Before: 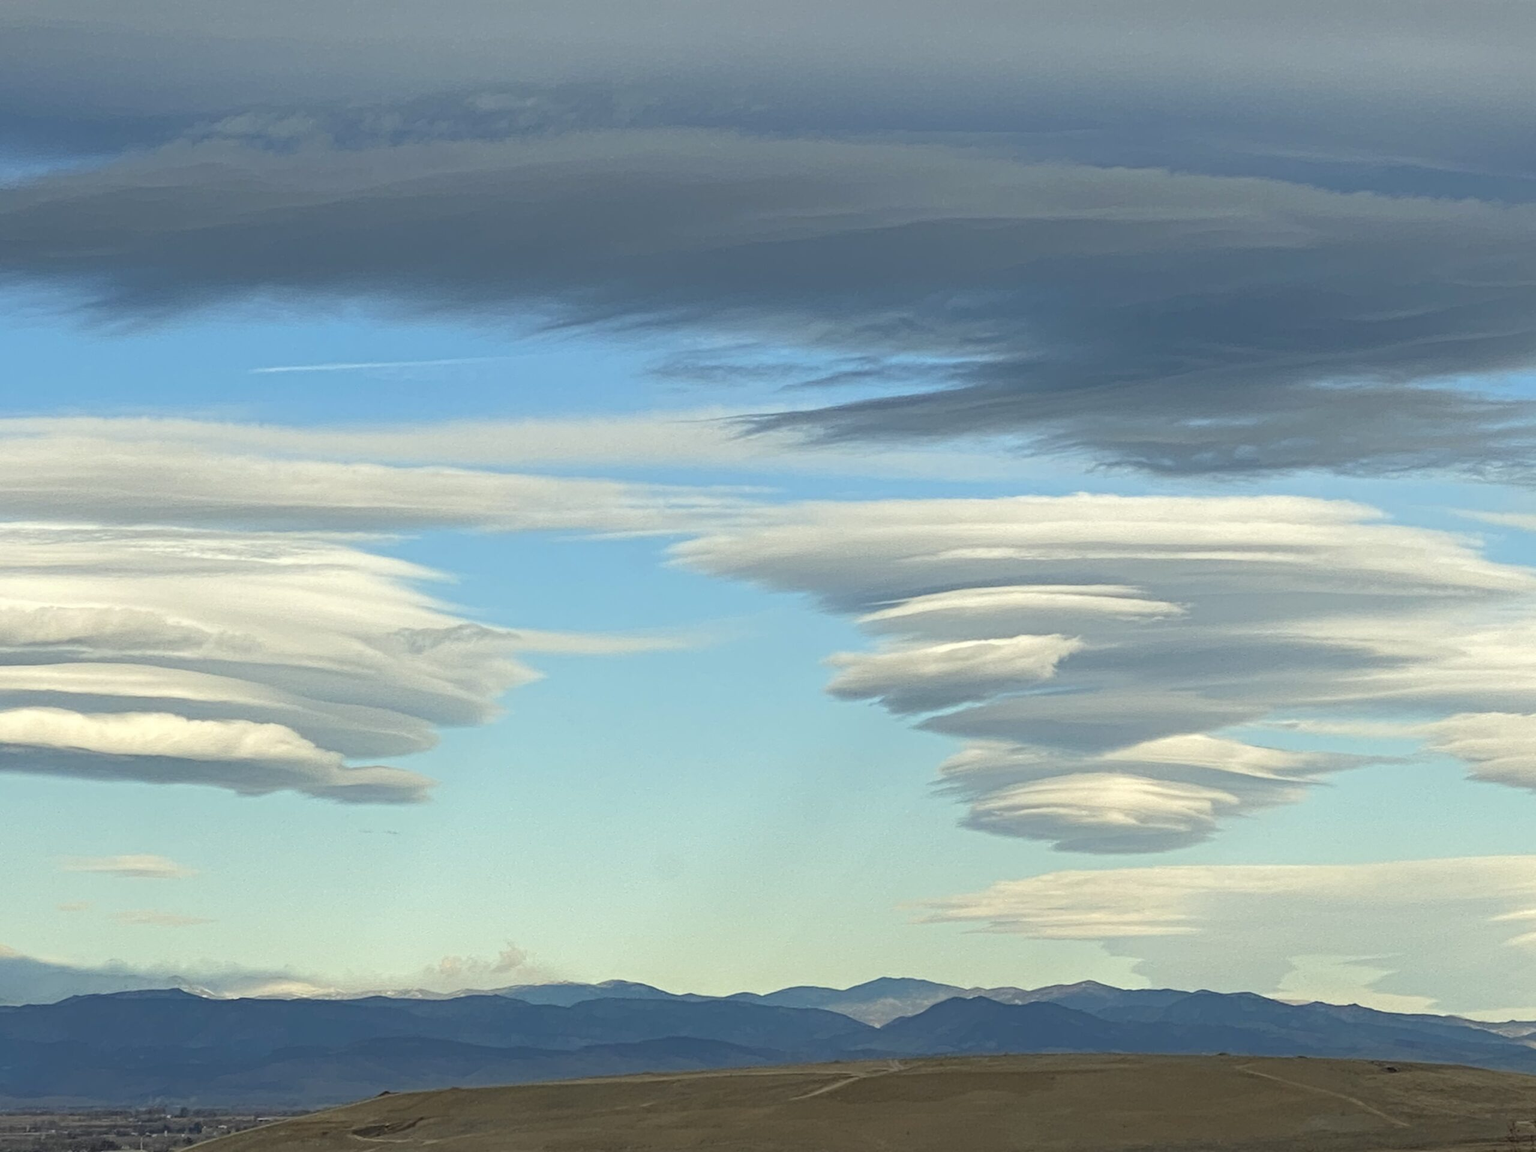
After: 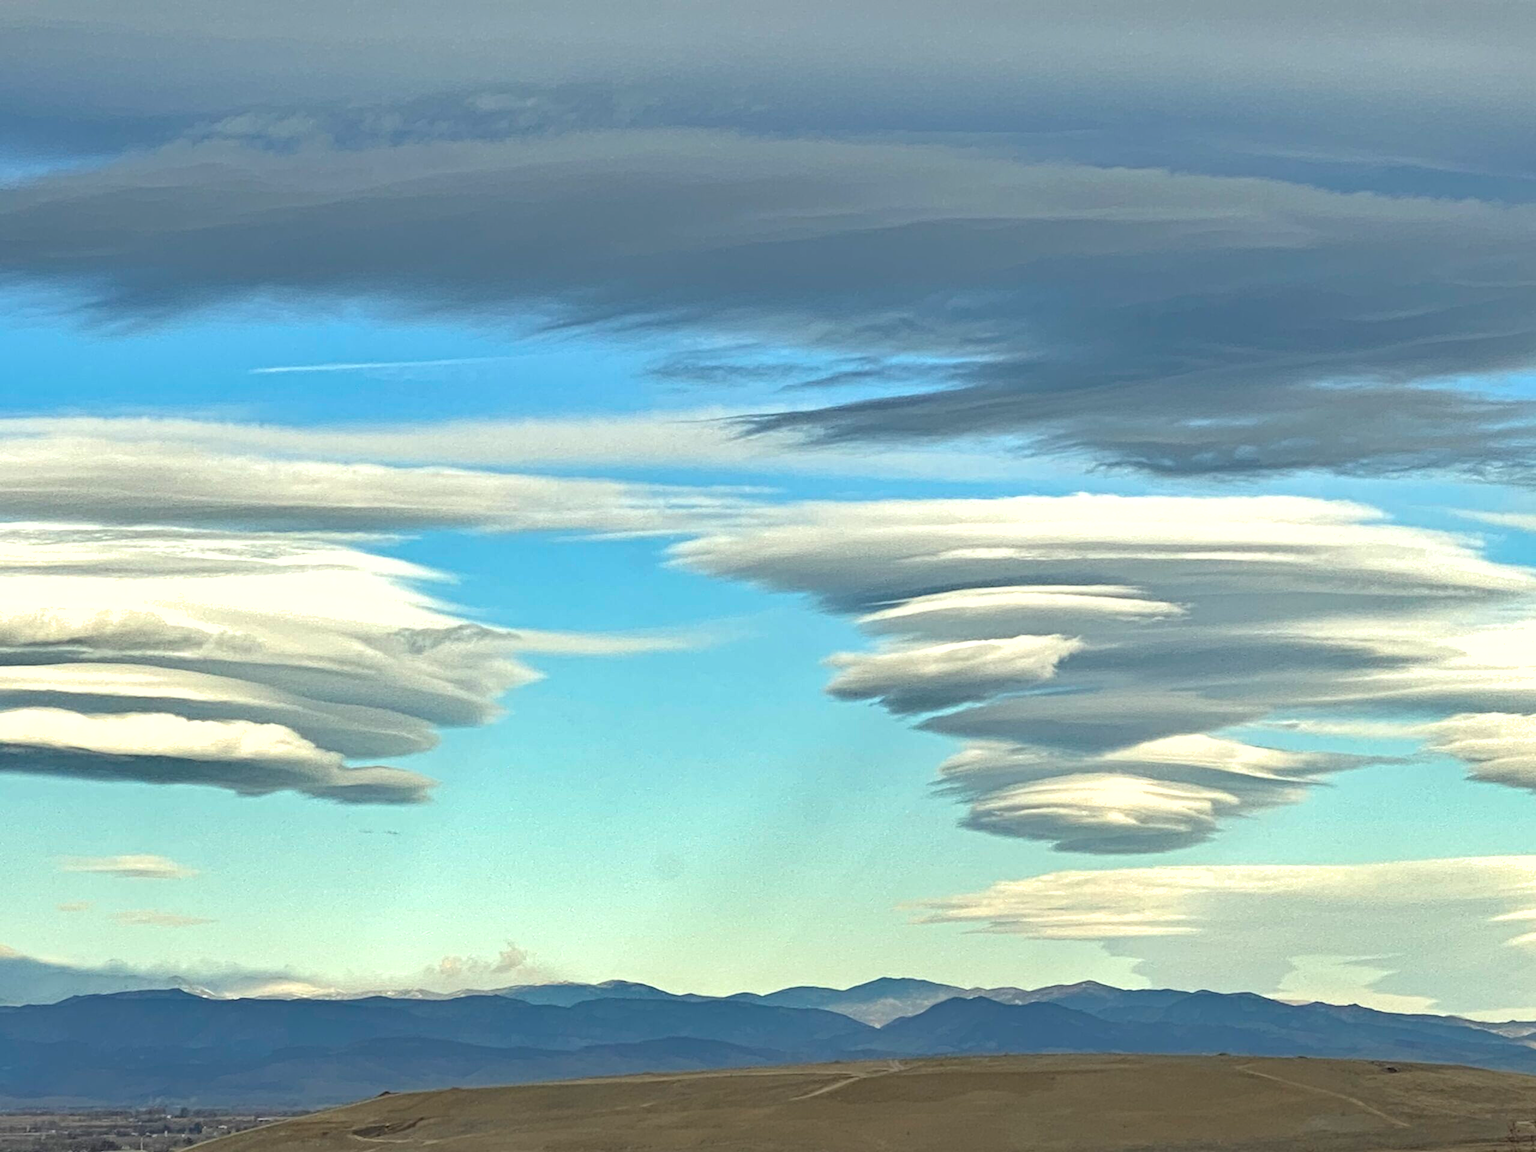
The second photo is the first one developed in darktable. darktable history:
exposure: black level correction 0, exposure 0.498 EV, compensate highlight preservation false
shadows and highlights: shadows 43.63, white point adjustment -1.4, soften with gaussian
